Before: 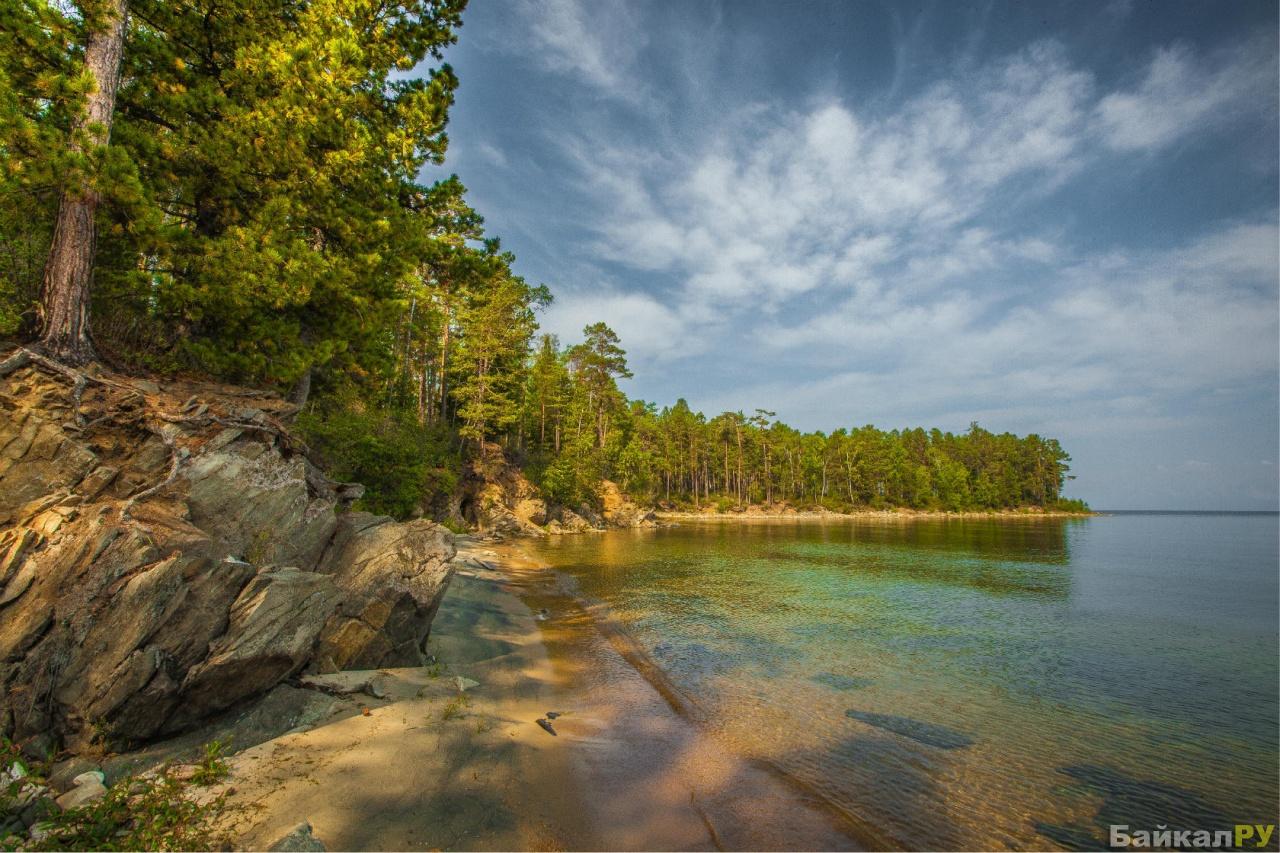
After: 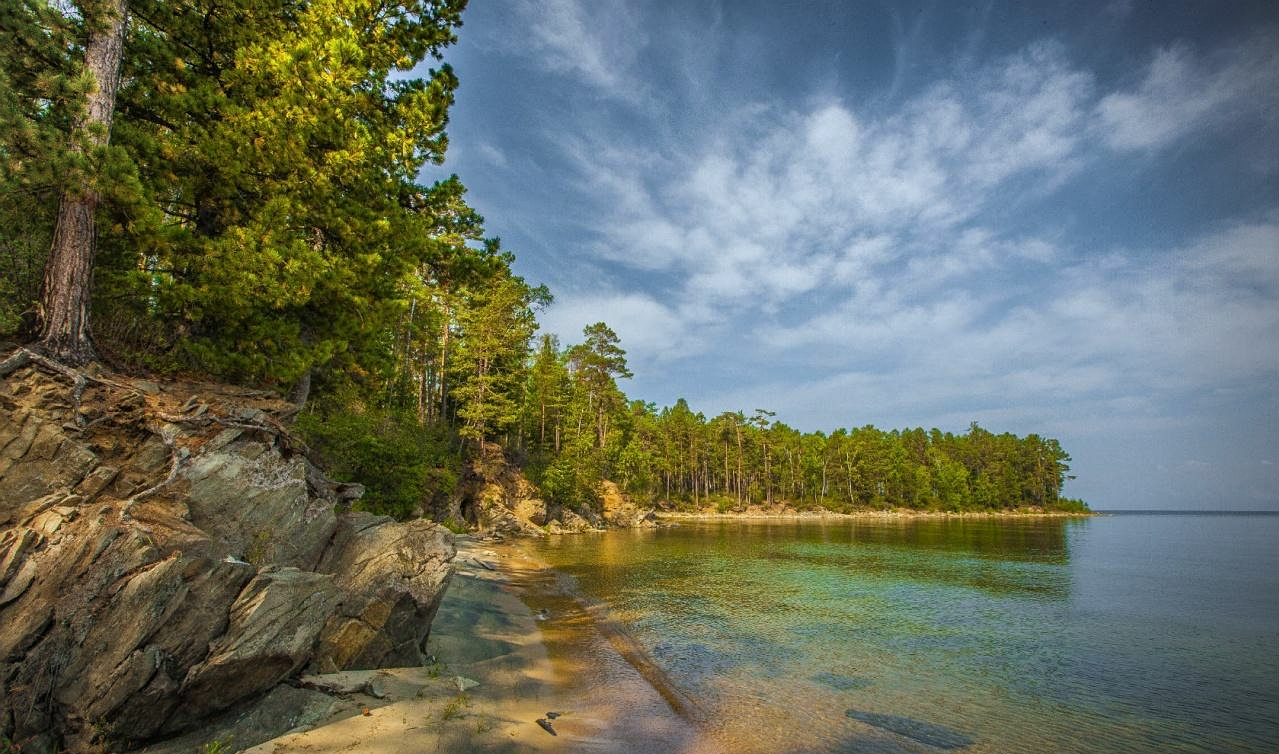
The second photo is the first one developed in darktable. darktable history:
sharpen: radius 1.272, amount 0.305, threshold 0
crop and rotate: top 0%, bottom 11.49%
white balance: red 0.967, blue 1.049
vignetting: fall-off radius 60.92%
